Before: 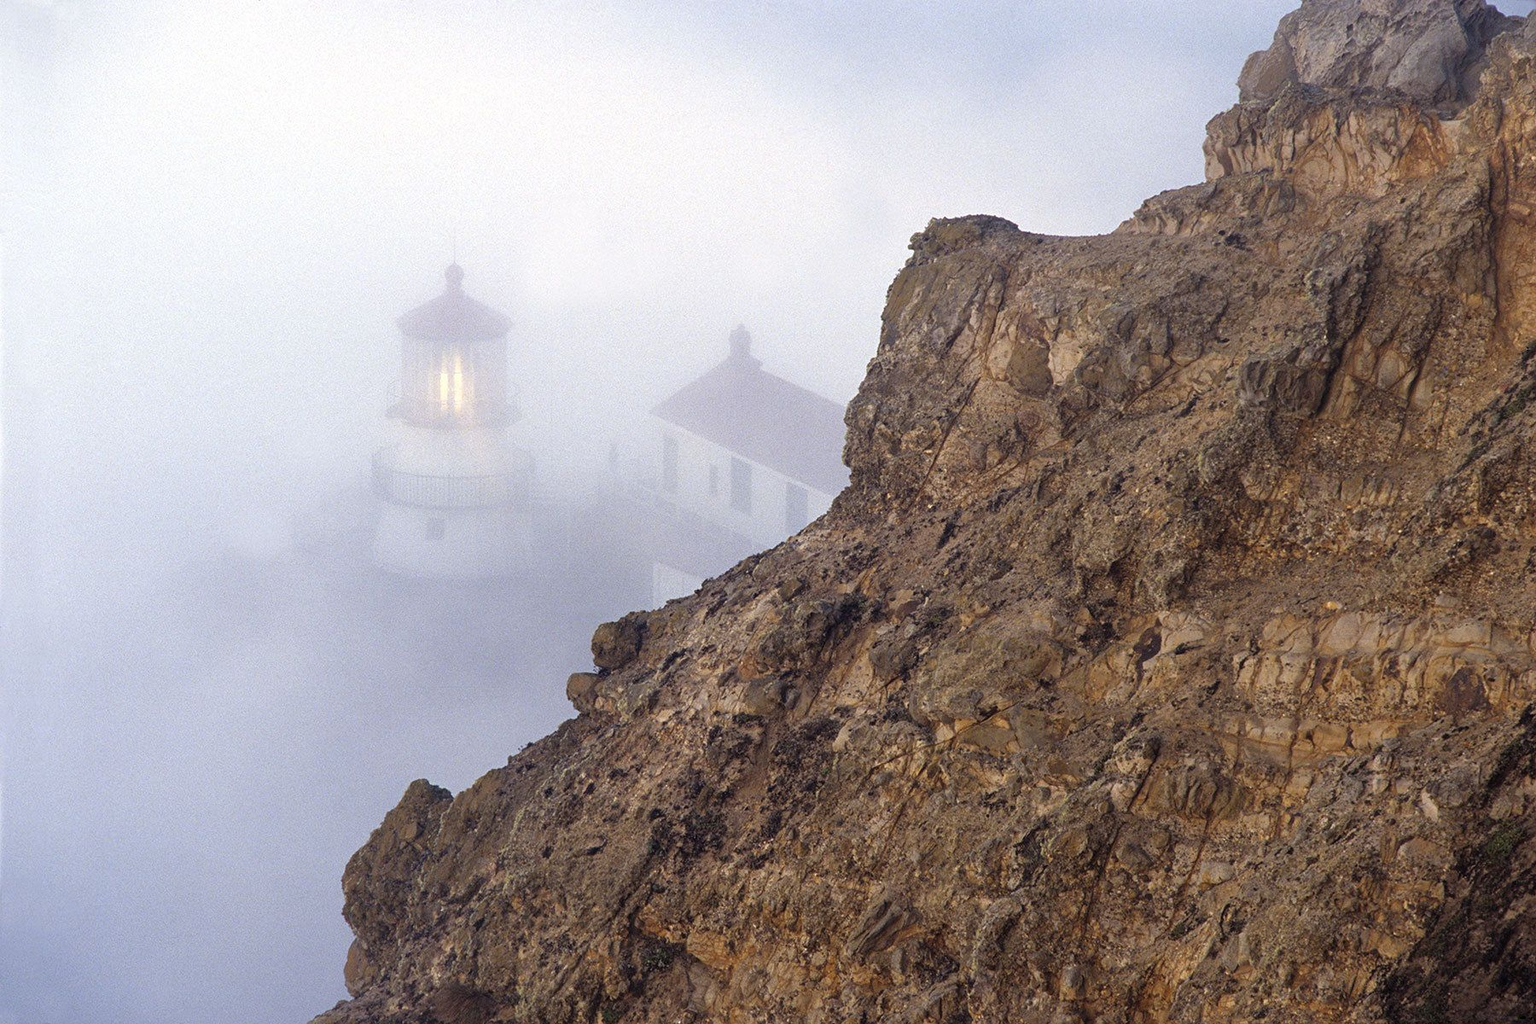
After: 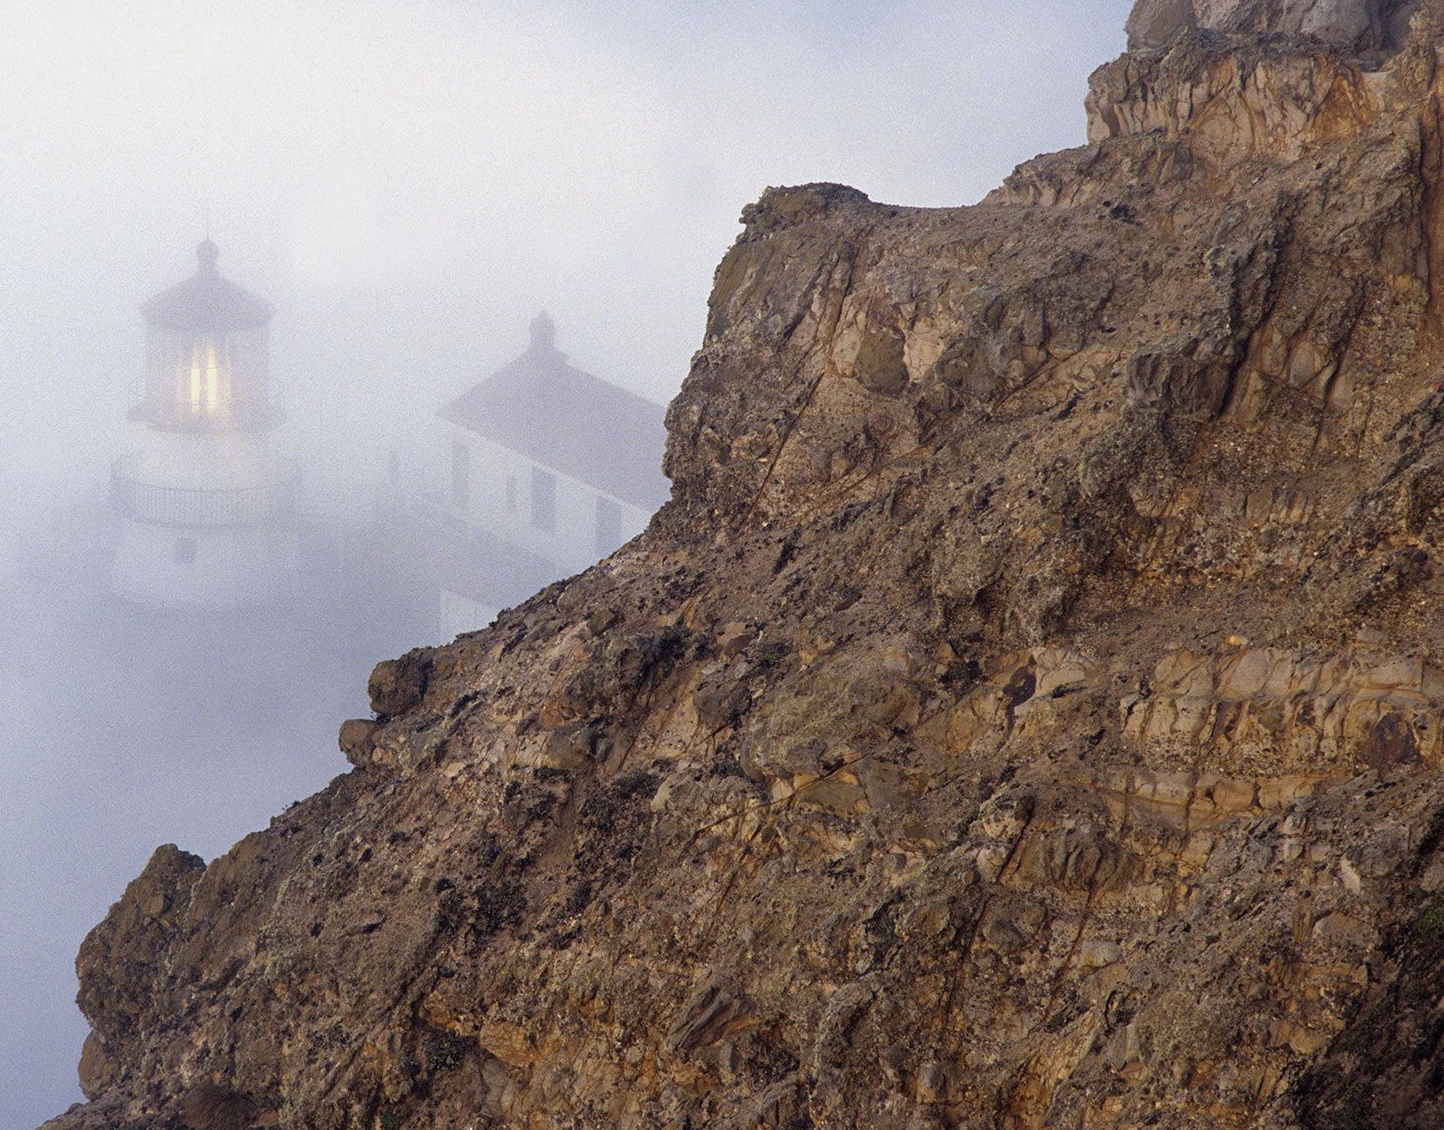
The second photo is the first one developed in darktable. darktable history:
crop and rotate: left 18.092%, top 5.827%, right 1.677%
exposure: black level correction 0.001, exposure -0.197 EV, compensate exposure bias true, compensate highlight preservation false
